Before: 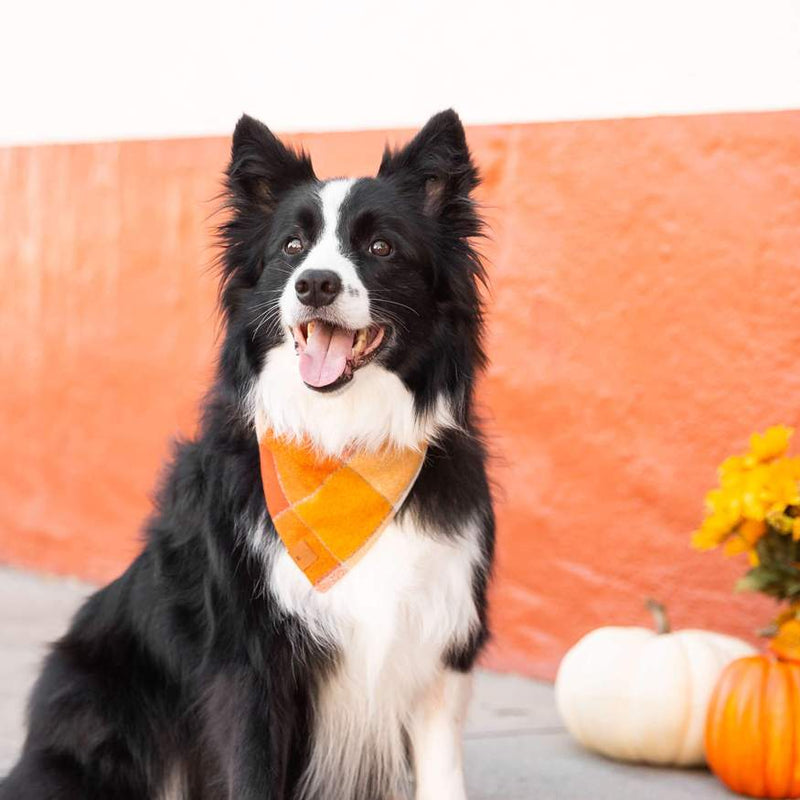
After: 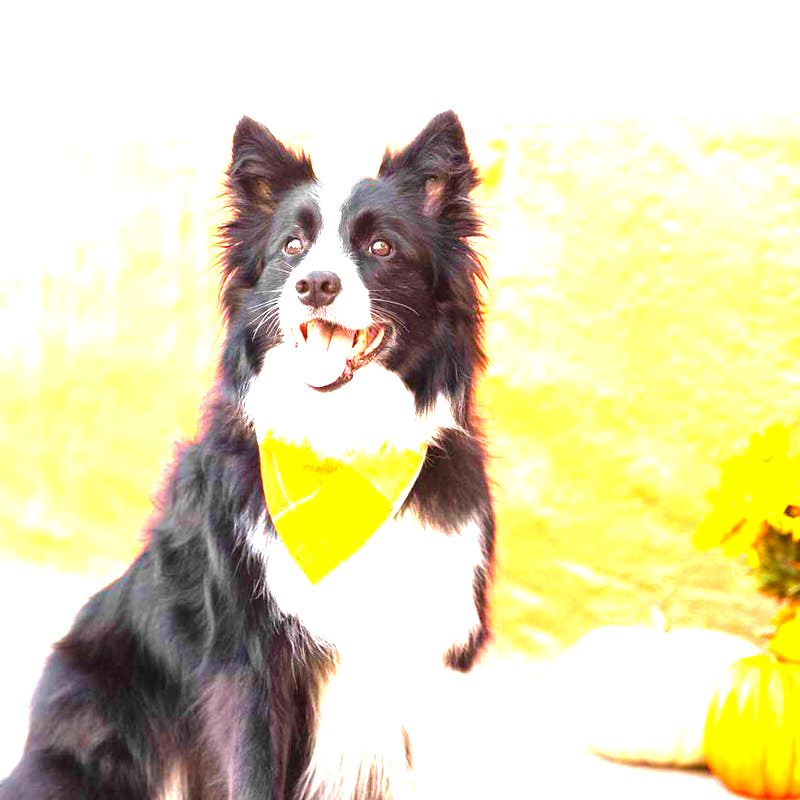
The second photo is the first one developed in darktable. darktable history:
color balance rgb: perceptual saturation grading › global saturation 25%, global vibrance 20%
exposure: black level correction 0, exposure 2.088 EV, compensate exposure bias true, compensate highlight preservation false
velvia: strength 29%
